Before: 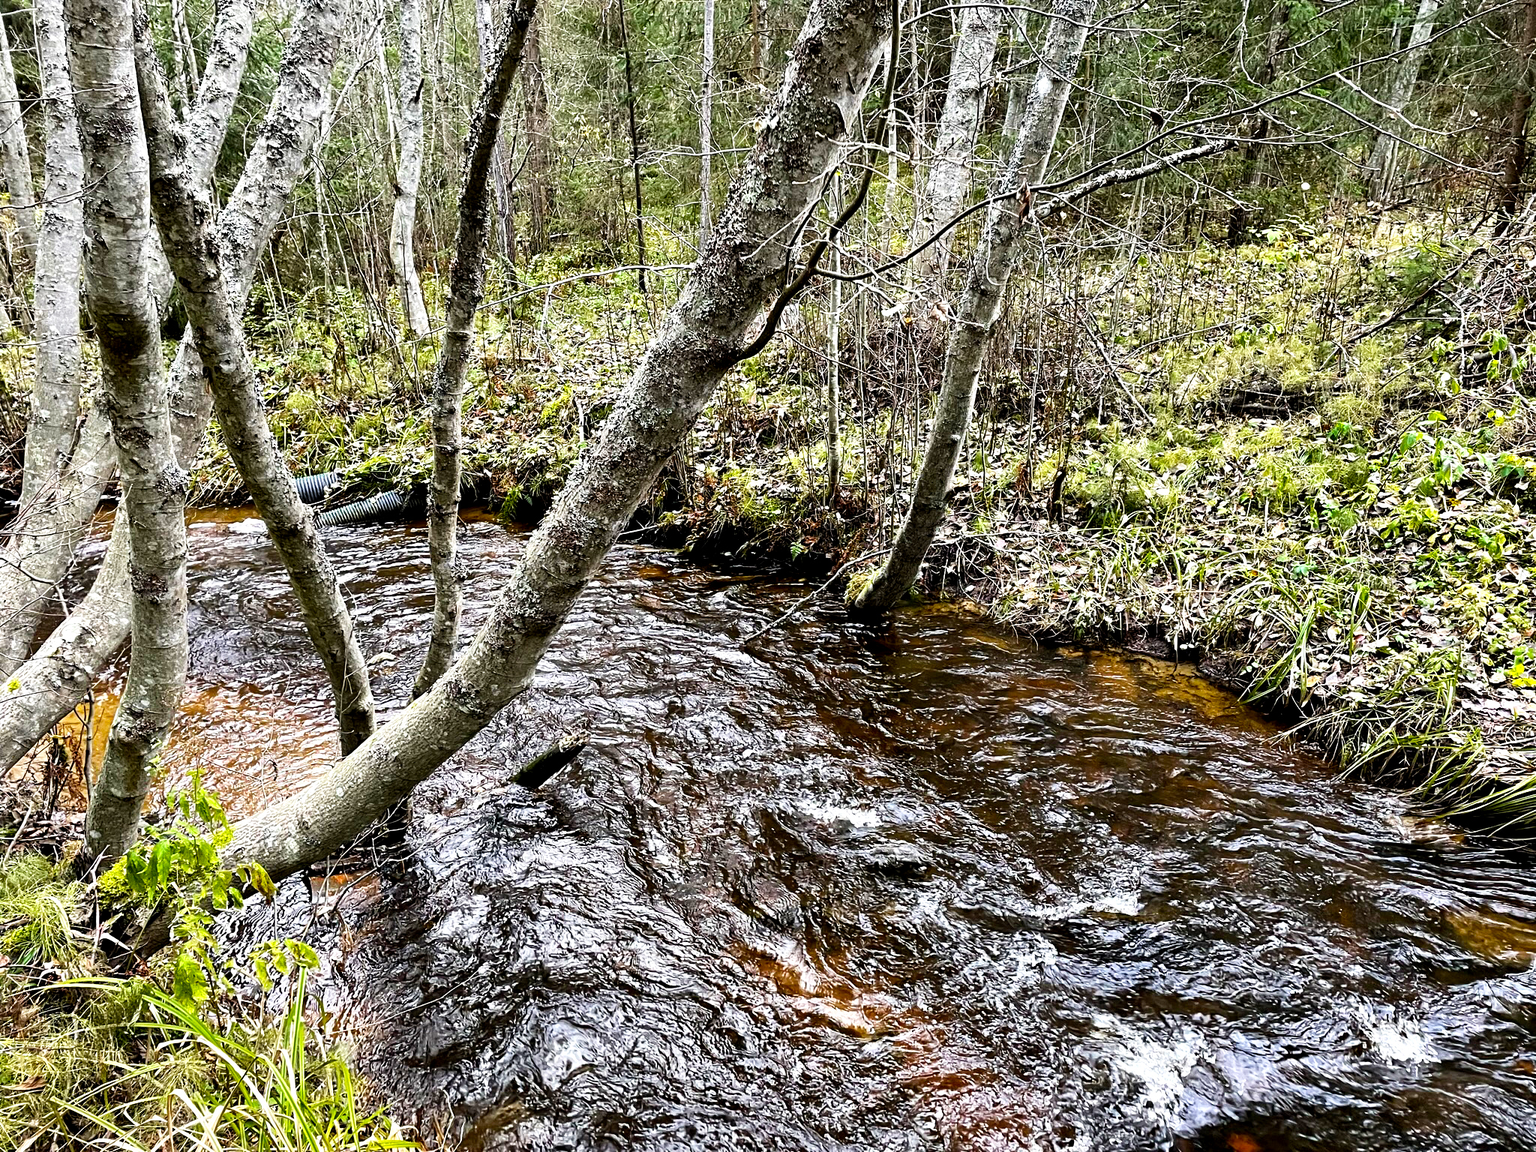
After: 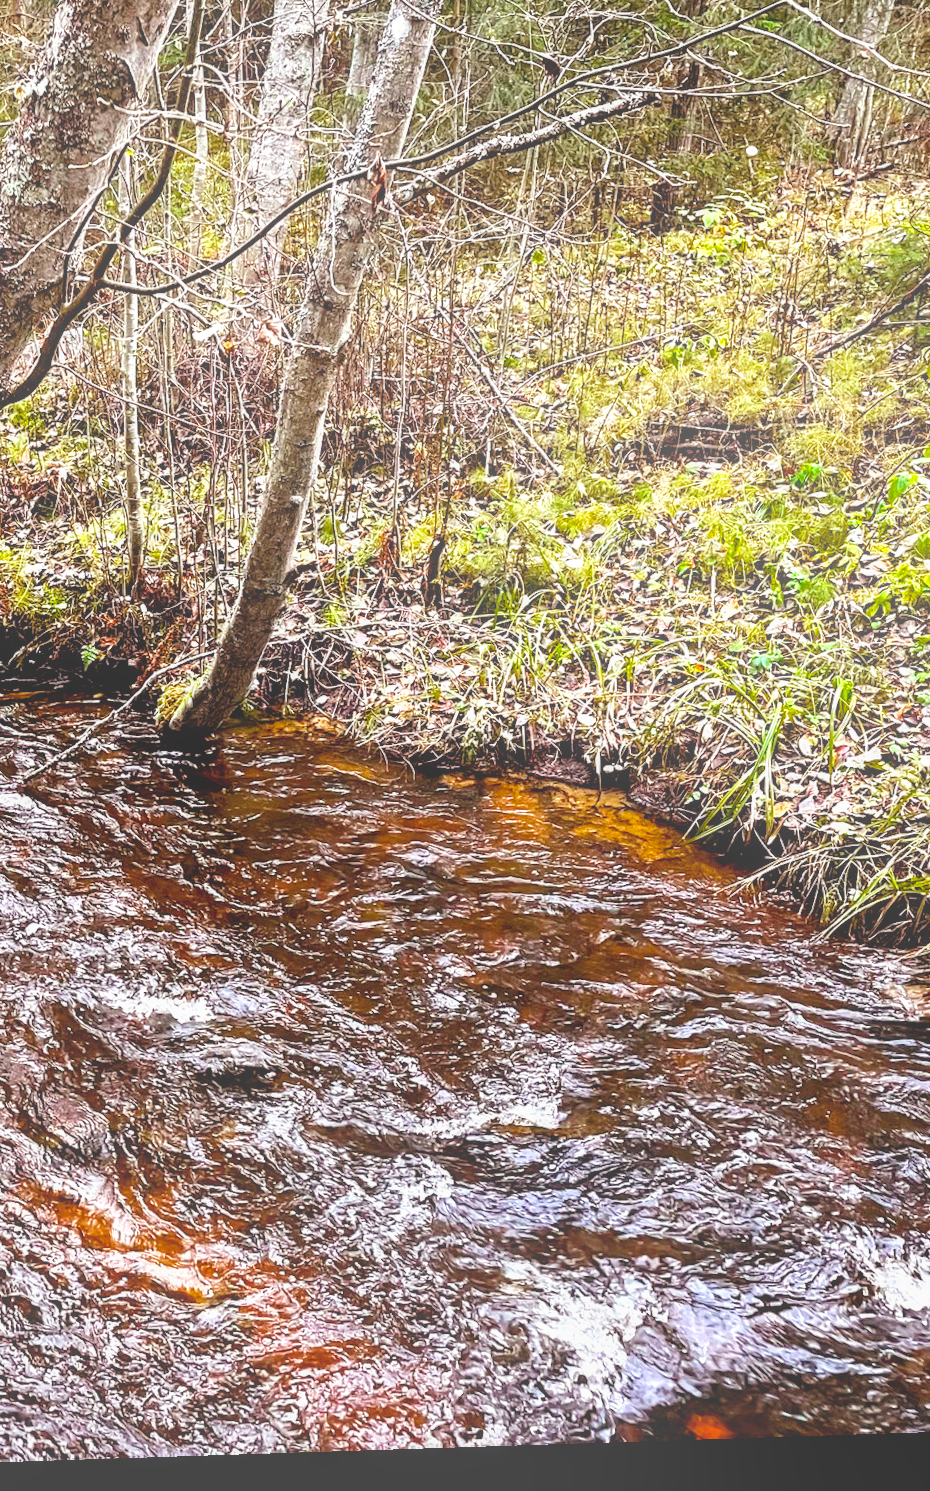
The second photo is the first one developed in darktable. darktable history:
local contrast: on, module defaults
crop: left 47.628%, top 6.643%, right 7.874%
rotate and perspective: rotation -1.77°, lens shift (horizontal) 0.004, automatic cropping off
bloom: size 40%
rgb levels: mode RGB, independent channels, levels [[0, 0.474, 1], [0, 0.5, 1], [0, 0.5, 1]]
